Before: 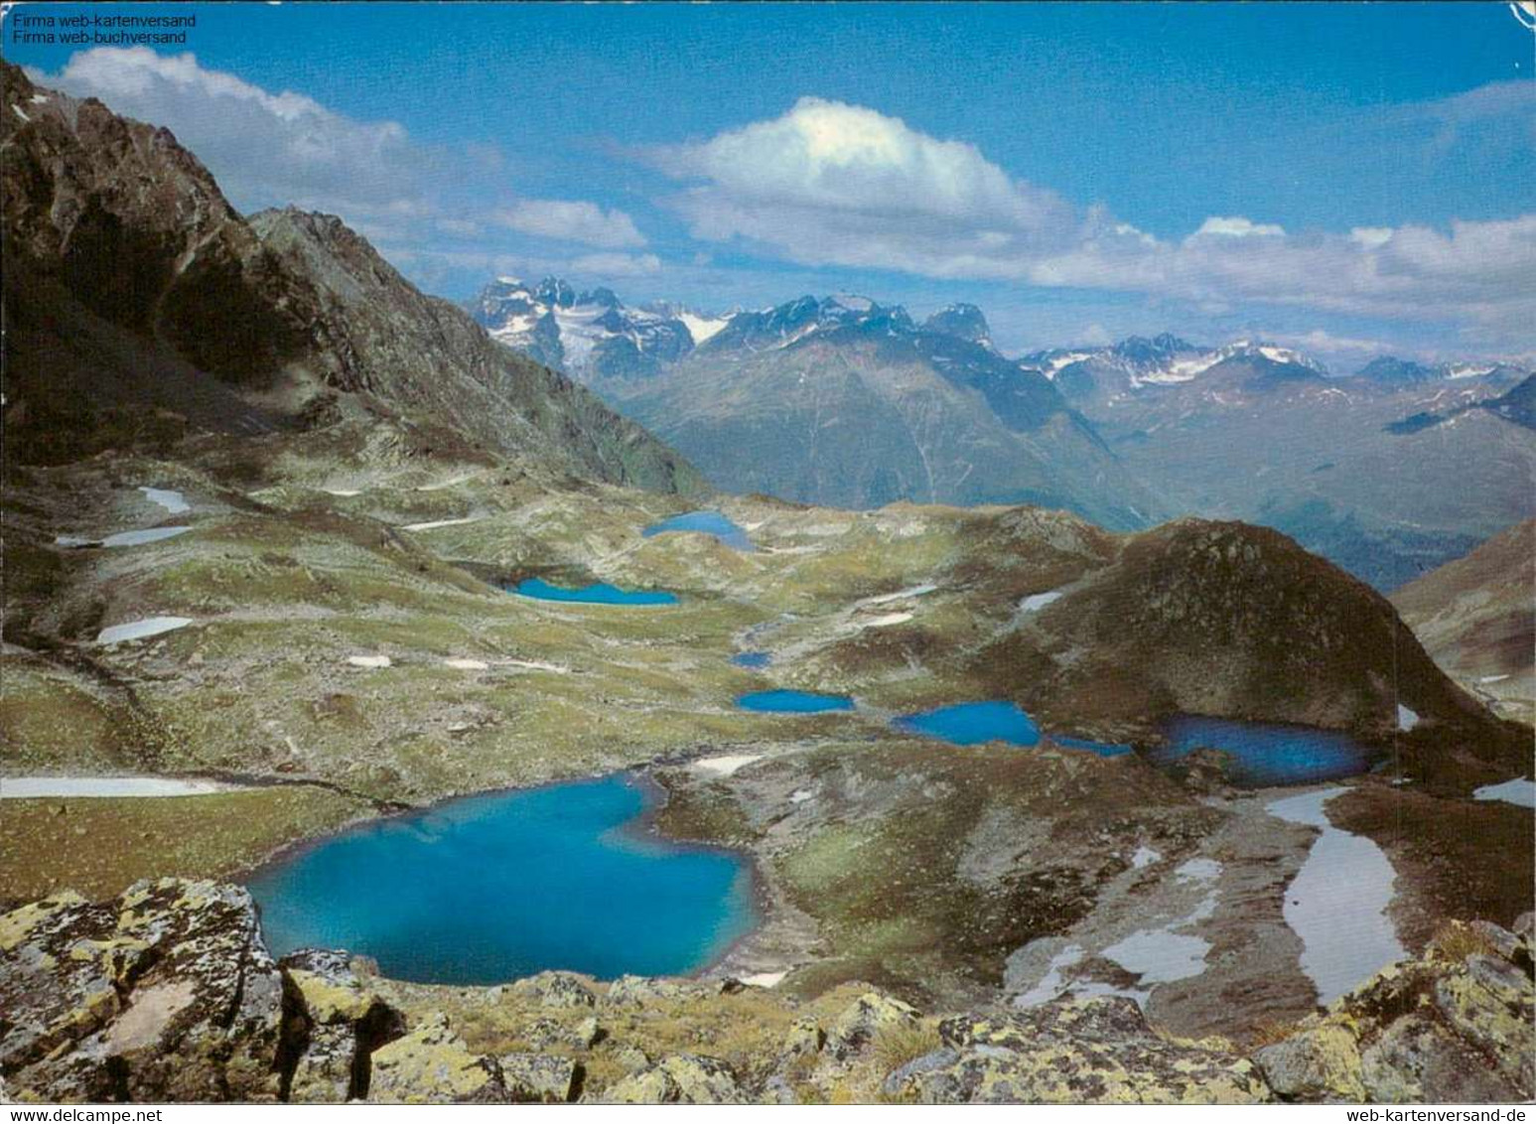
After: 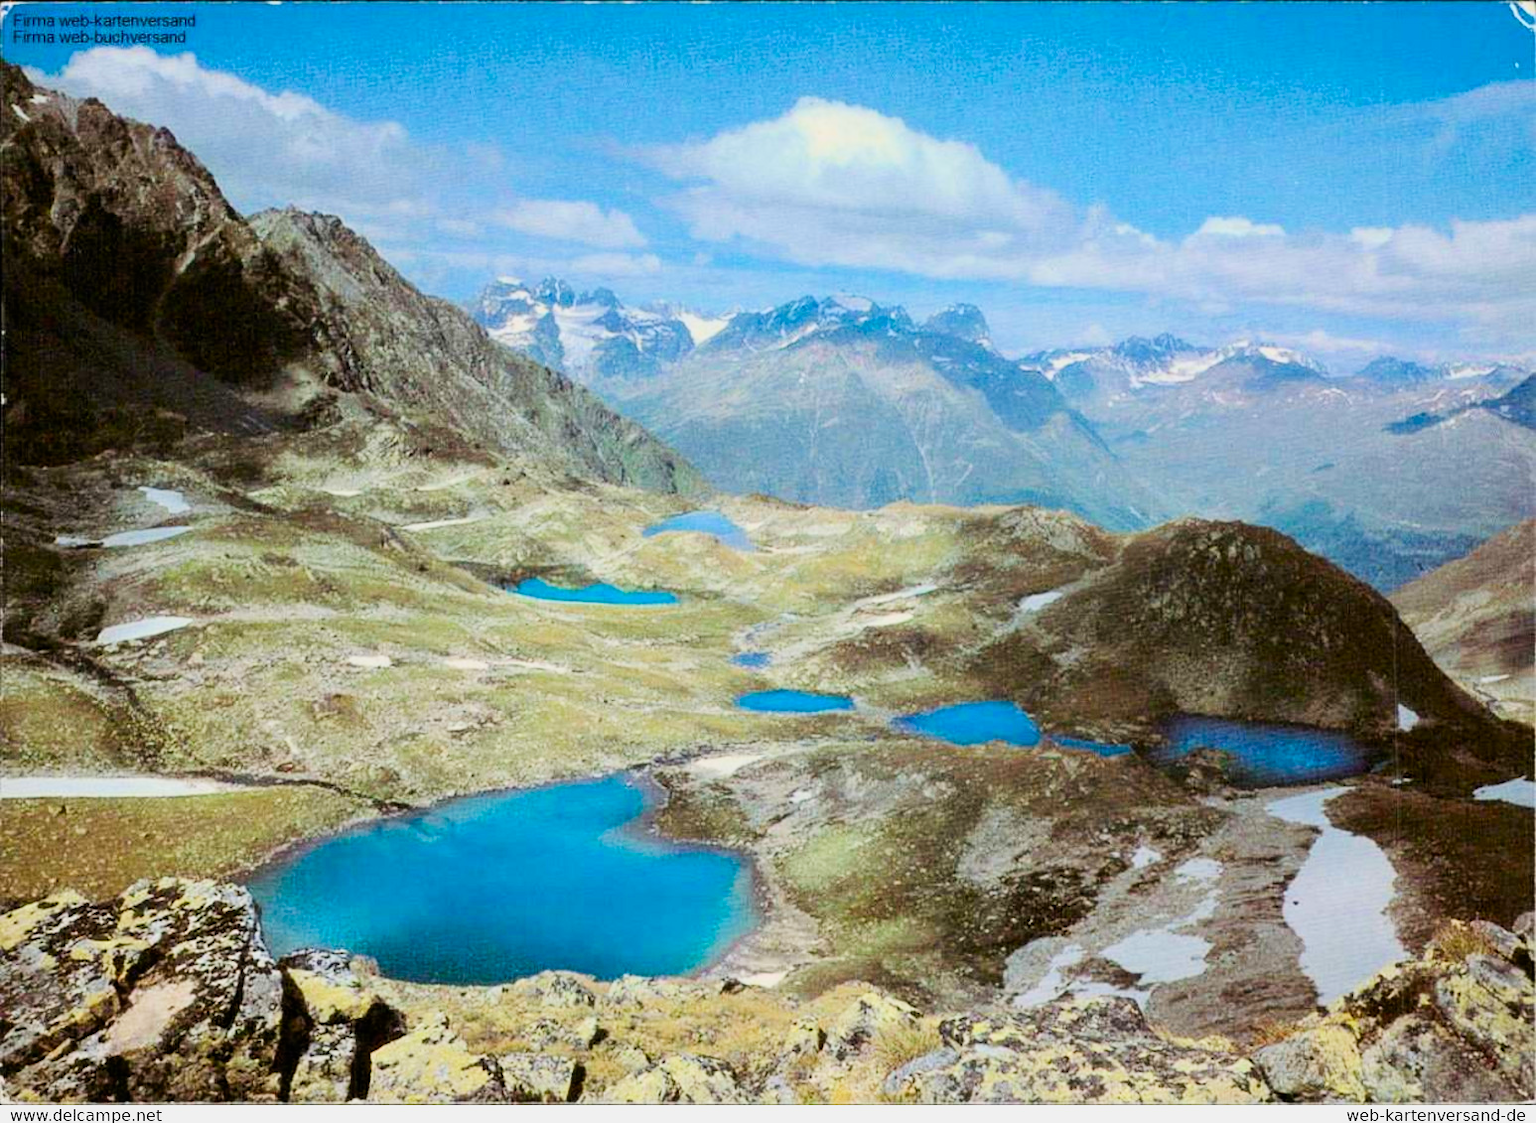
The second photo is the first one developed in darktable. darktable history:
exposure: exposure 0.378 EV, compensate highlight preservation false
contrast brightness saturation: contrast 0.229, brightness 0.106, saturation 0.29
filmic rgb: black relative exposure -7.65 EV, white relative exposure 4.56 EV, hardness 3.61
